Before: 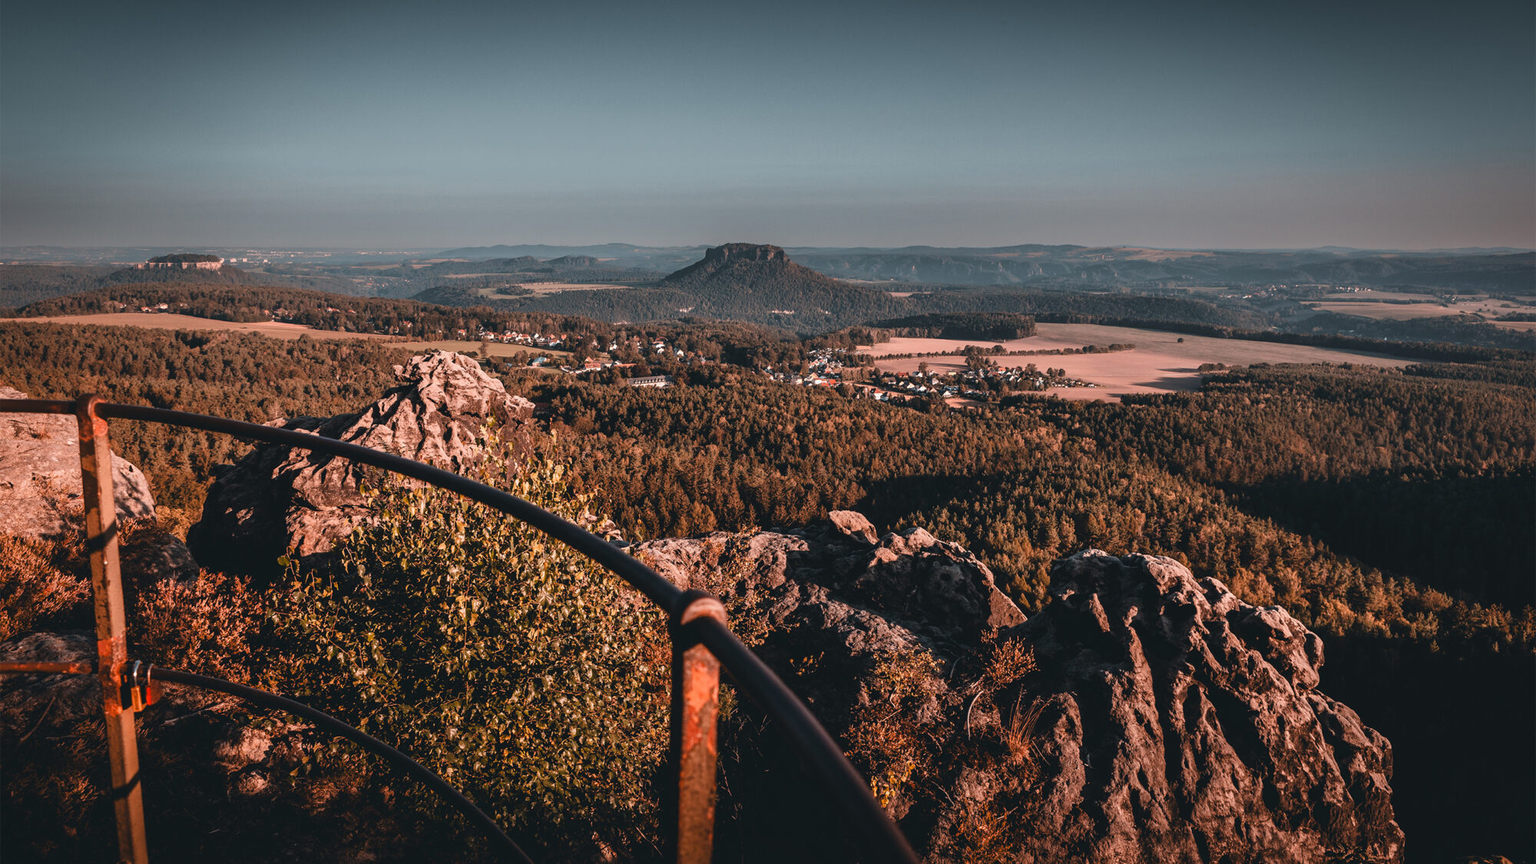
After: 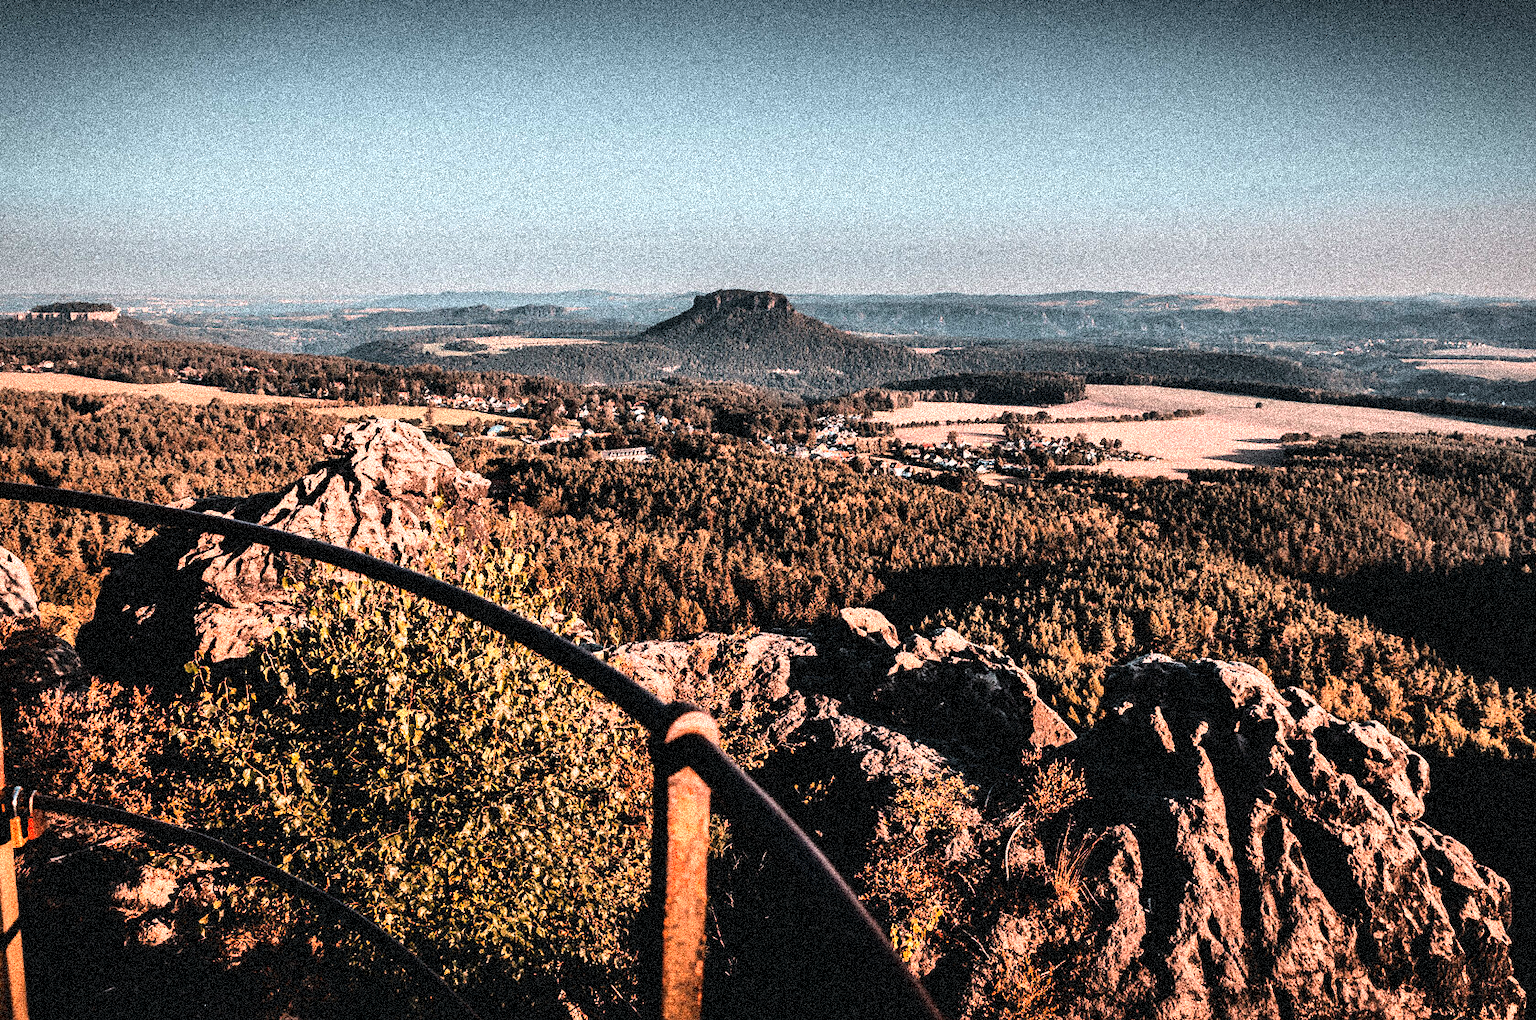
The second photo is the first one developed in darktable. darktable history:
crop: left 8.026%, right 7.374%
shadows and highlights: highlights color adjustment 0%, low approximation 0.01, soften with gaussian
grain: coarseness 3.75 ISO, strength 100%, mid-tones bias 0%
rgb curve: curves: ch0 [(0, 0) (0.21, 0.15) (0.24, 0.21) (0.5, 0.75) (0.75, 0.96) (0.89, 0.99) (1, 1)]; ch1 [(0, 0.02) (0.21, 0.13) (0.25, 0.2) (0.5, 0.67) (0.75, 0.9) (0.89, 0.97) (1, 1)]; ch2 [(0, 0.02) (0.21, 0.13) (0.25, 0.2) (0.5, 0.67) (0.75, 0.9) (0.89, 0.97) (1, 1)], compensate middle gray true
